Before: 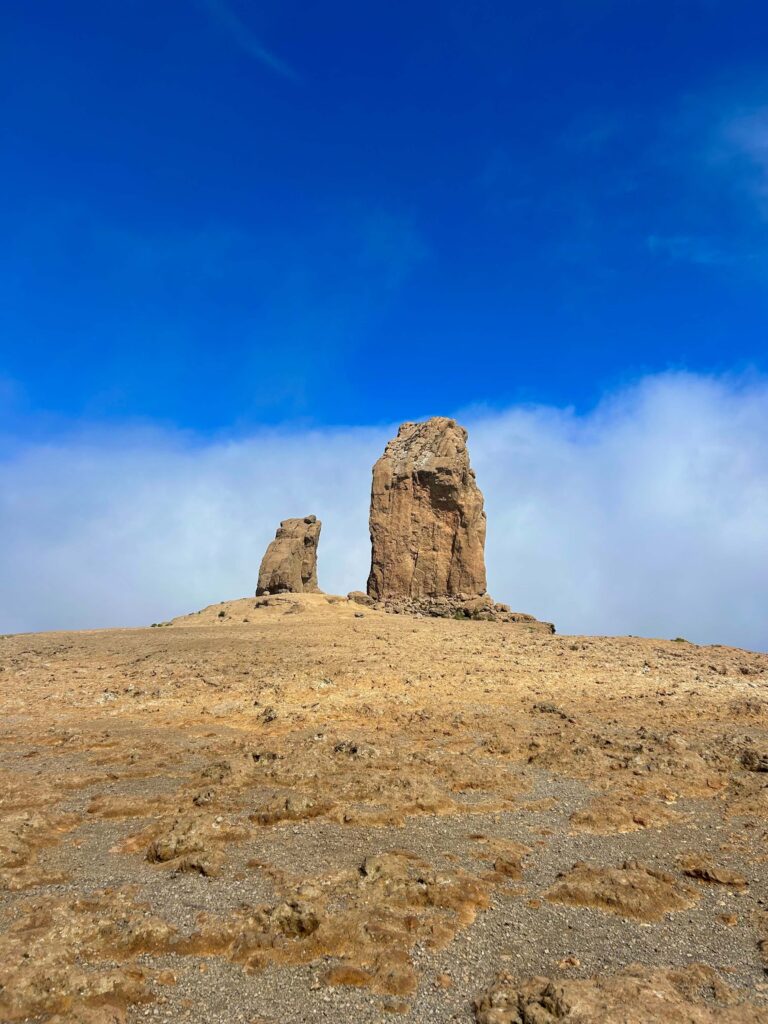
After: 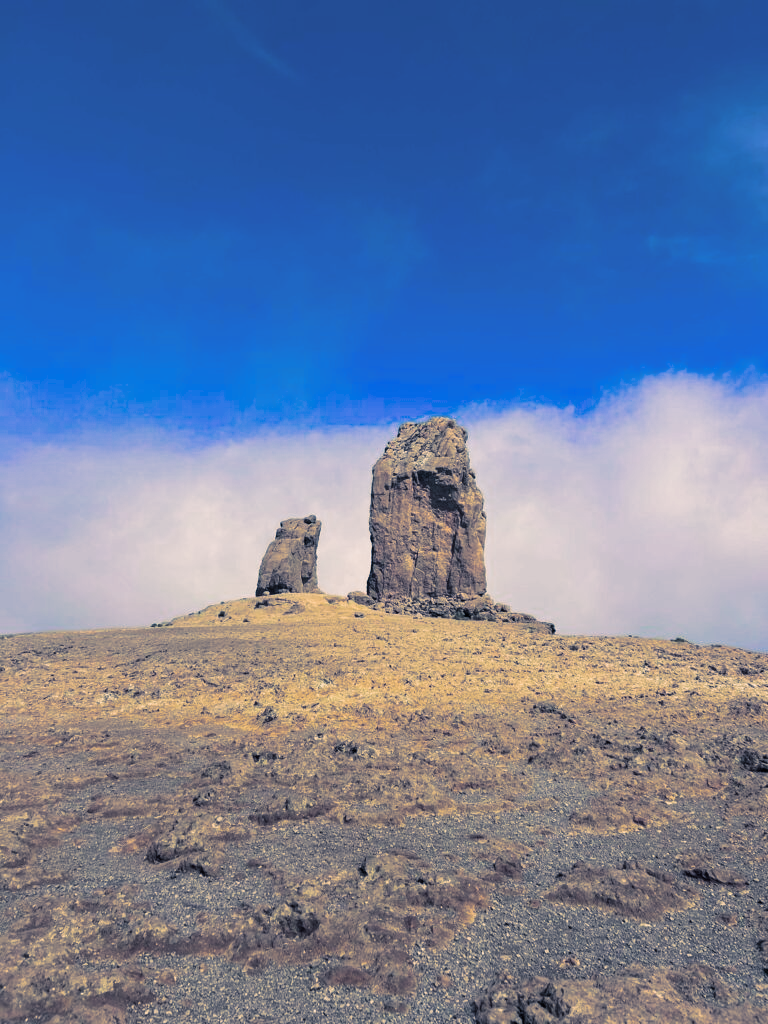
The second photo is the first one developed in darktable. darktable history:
white balance: emerald 1
split-toning: shadows › hue 226.8°, shadows › saturation 0.56, highlights › hue 28.8°, balance -40, compress 0%
